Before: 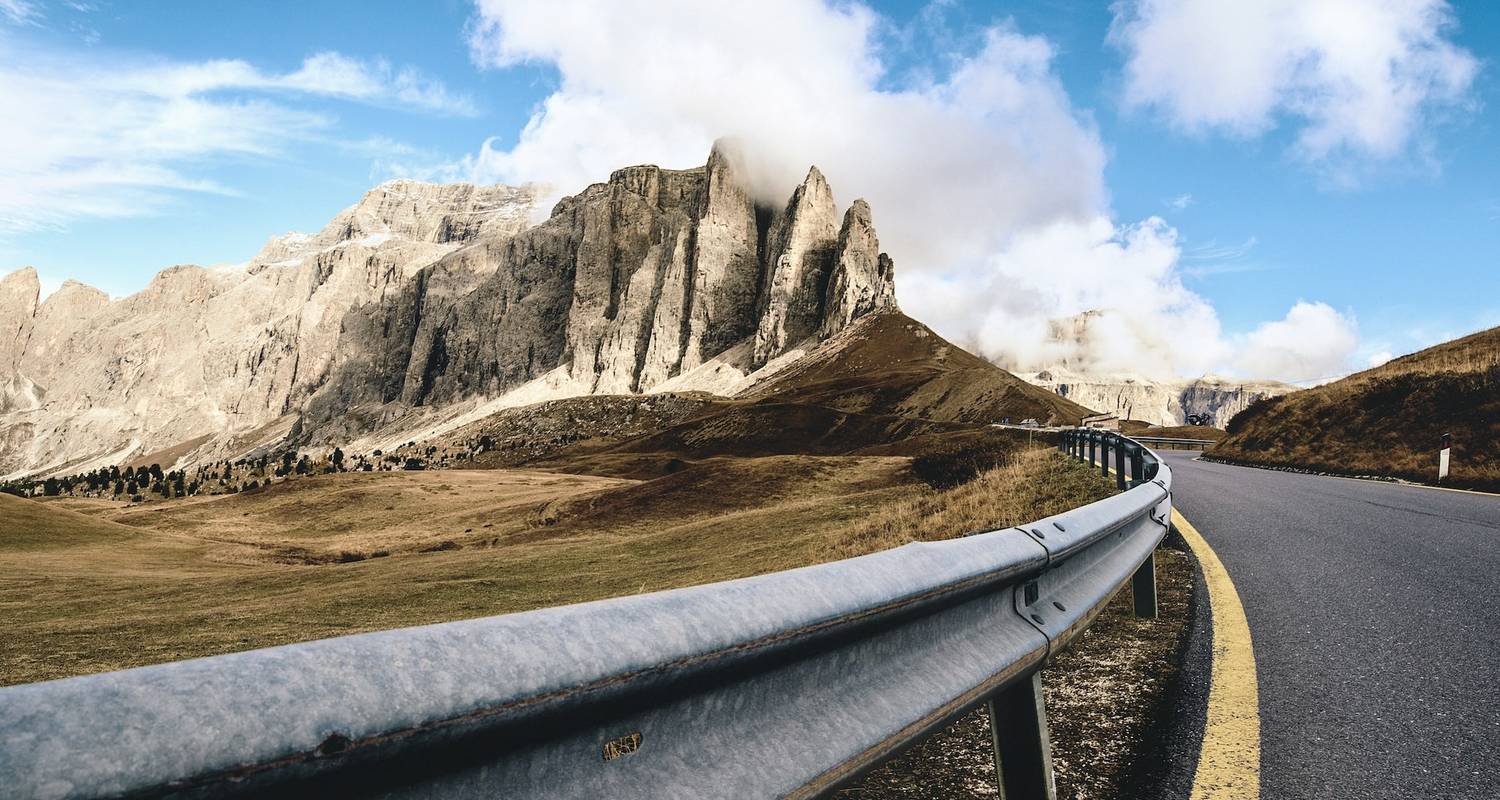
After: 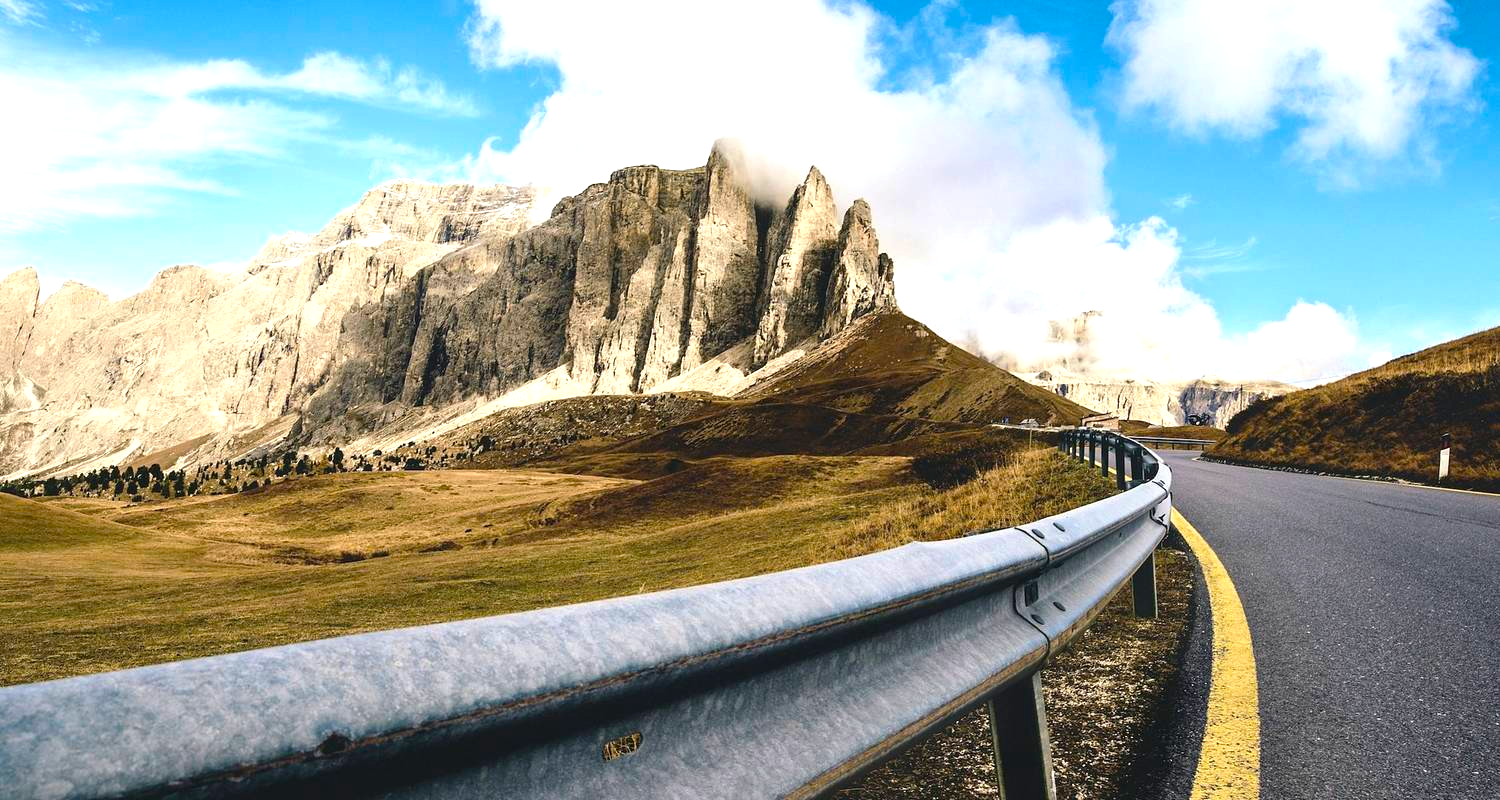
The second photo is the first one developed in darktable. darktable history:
color balance rgb: perceptual saturation grading › global saturation 30.059%, perceptual brilliance grading › global brilliance 11.826%, global vibrance 20%
